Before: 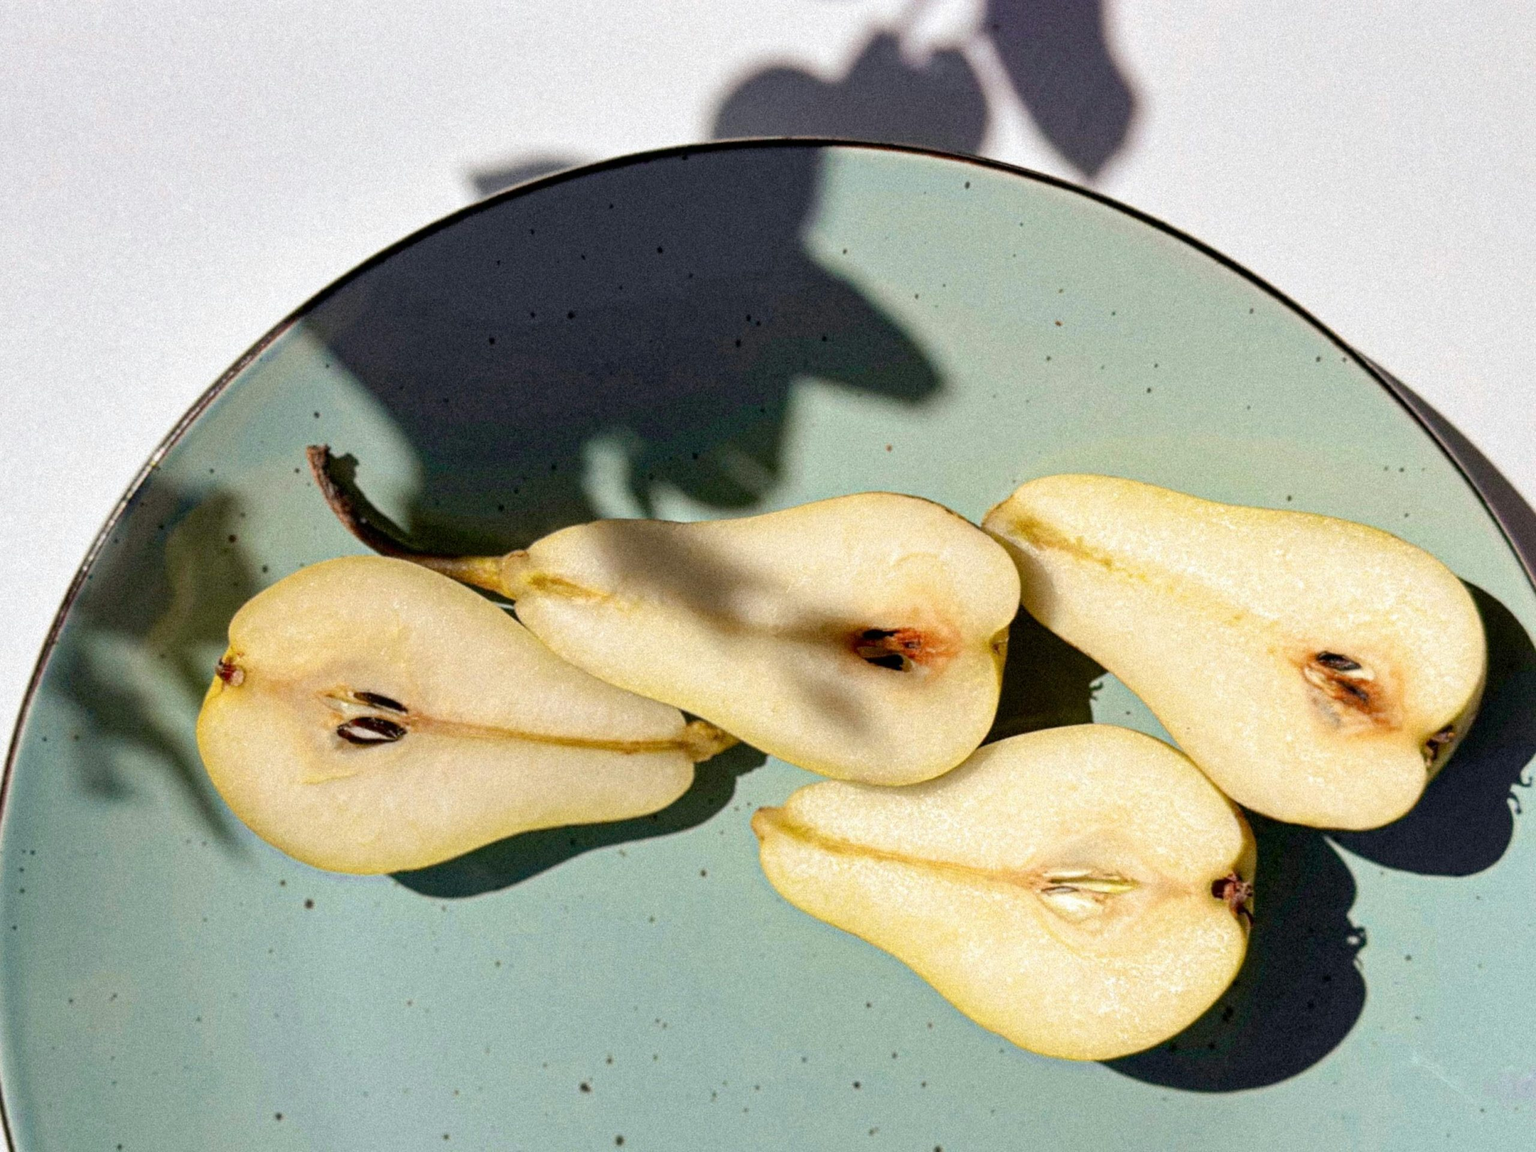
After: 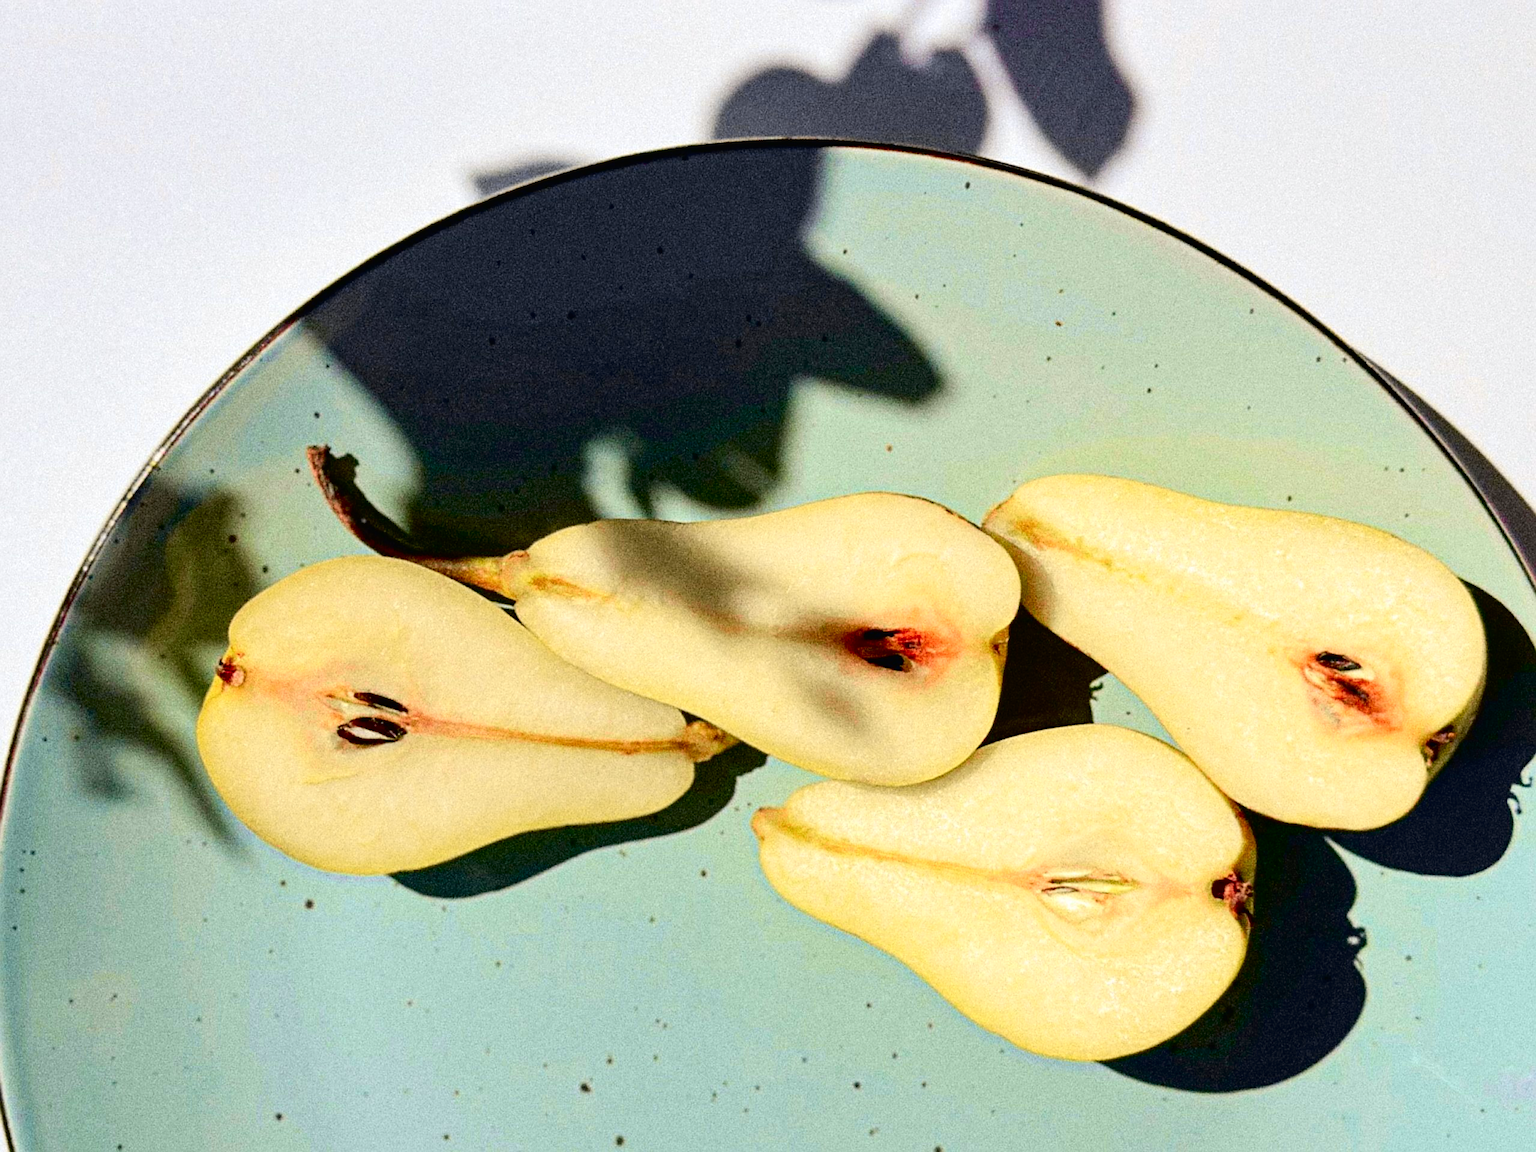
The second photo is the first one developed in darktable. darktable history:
tone curve: curves: ch0 [(0, 0.01) (0.133, 0.057) (0.338, 0.327) (0.494, 0.55) (0.726, 0.807) (1, 1)]; ch1 [(0, 0) (0.346, 0.324) (0.45, 0.431) (0.5, 0.5) (0.522, 0.517) (0.543, 0.578) (1, 1)]; ch2 [(0, 0) (0.44, 0.424) (0.501, 0.499) (0.564, 0.611) (0.622, 0.667) (0.707, 0.746) (1, 1)], color space Lab, independent channels, preserve colors none
sharpen: on, module defaults
